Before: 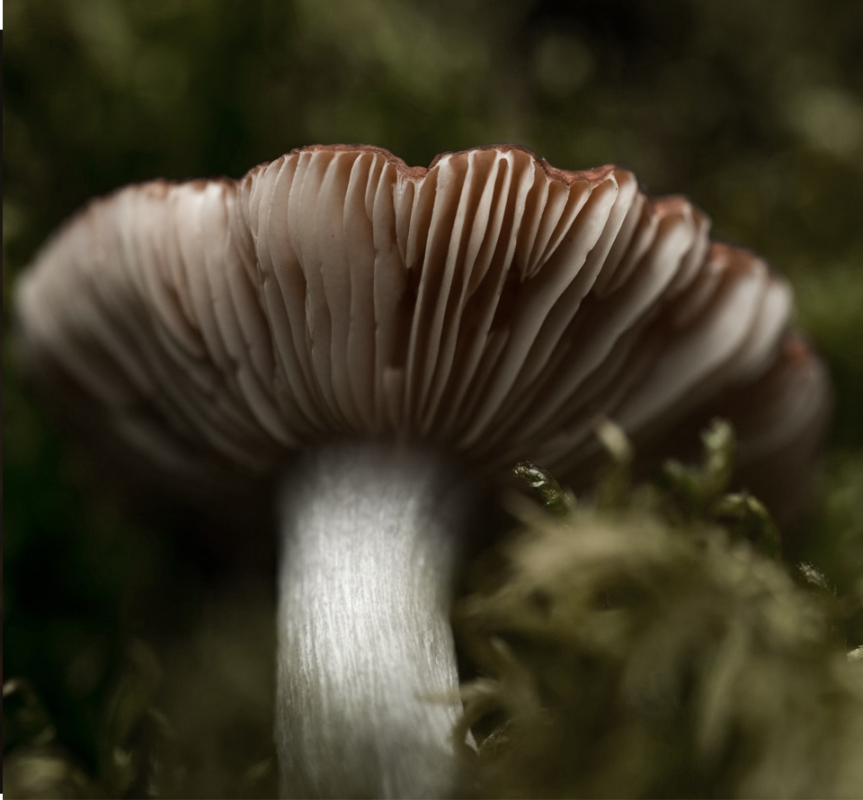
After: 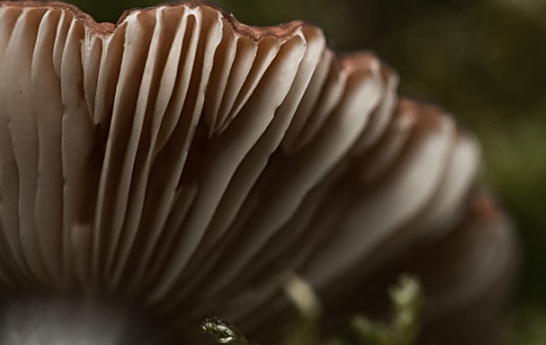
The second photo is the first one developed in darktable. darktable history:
crop: left 36.173%, top 18.091%, right 0.452%, bottom 38.753%
sharpen: on, module defaults
